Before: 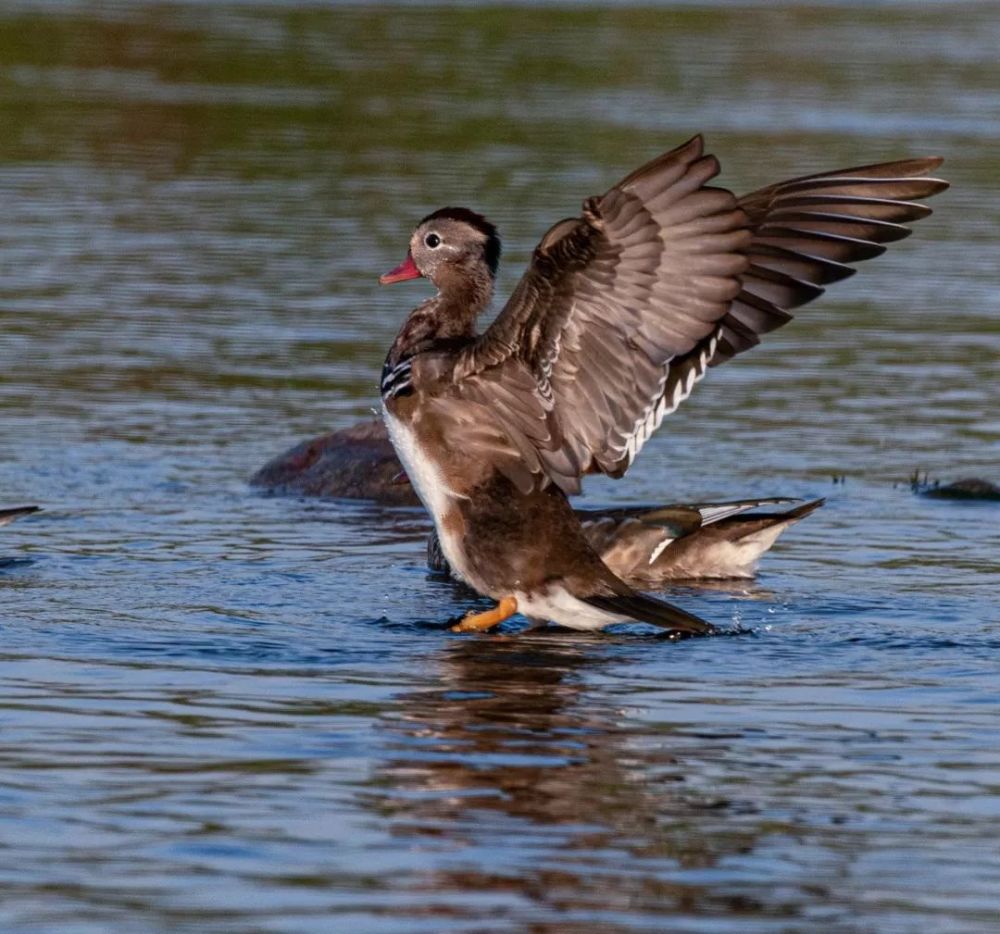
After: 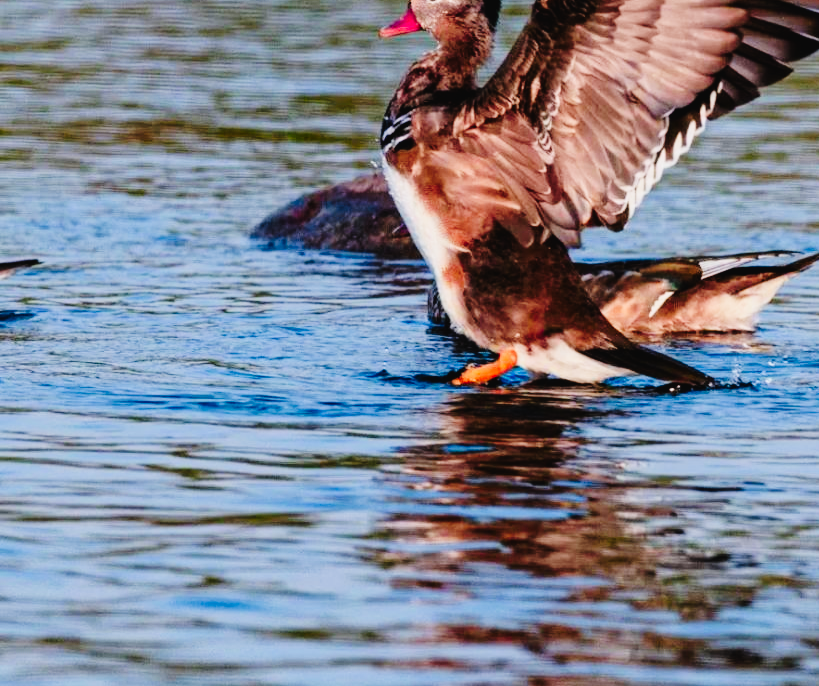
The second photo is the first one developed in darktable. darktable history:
crop: top 26.552%, right 18.014%
contrast brightness saturation: contrast 0.036, saturation 0.163
exposure: exposure 0.663 EV, compensate highlight preservation false
tone curve: curves: ch0 [(0, 0.023) (0.132, 0.075) (0.251, 0.186) (0.441, 0.476) (0.662, 0.757) (0.849, 0.927) (1, 0.99)]; ch1 [(0, 0) (0.447, 0.411) (0.483, 0.469) (0.498, 0.496) (0.518, 0.514) (0.561, 0.59) (0.606, 0.659) (0.657, 0.725) (0.869, 0.916) (1, 1)]; ch2 [(0, 0) (0.307, 0.315) (0.425, 0.438) (0.483, 0.477) (0.503, 0.503) (0.526, 0.553) (0.552, 0.601) (0.615, 0.669) (0.703, 0.797) (0.985, 0.966)], preserve colors none
color zones: curves: ch1 [(0.235, 0.558) (0.75, 0.5)]; ch2 [(0.25, 0.462) (0.749, 0.457)]
filmic rgb: black relative exposure -7.26 EV, white relative exposure 5.07 EV, threshold 5.98 EV, hardness 3.22, enable highlight reconstruction true
